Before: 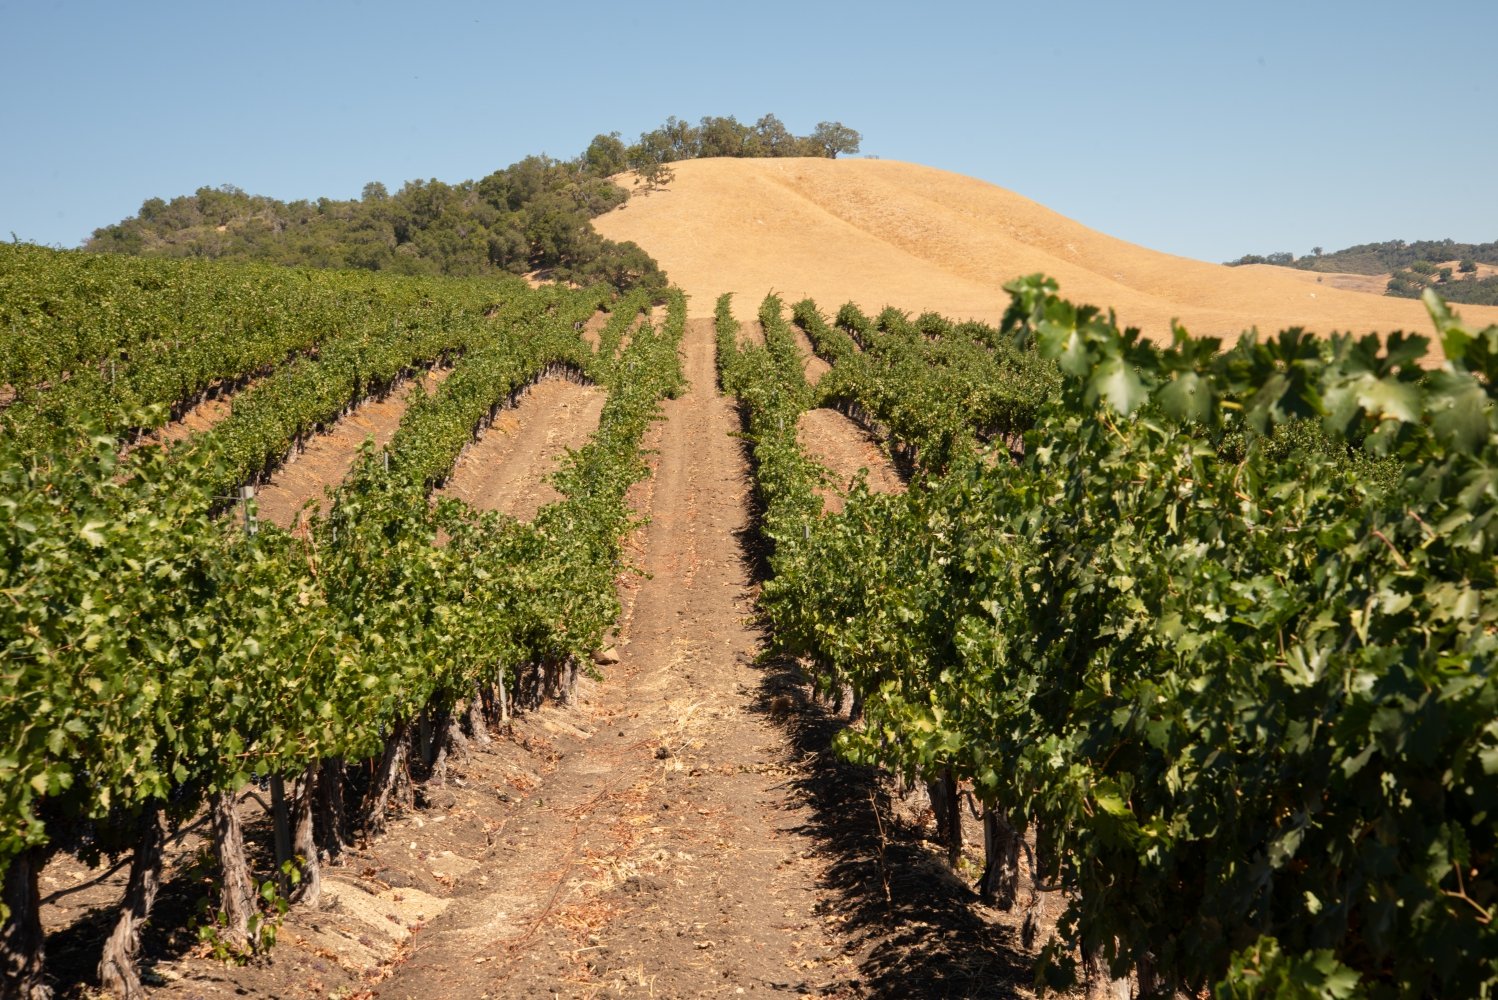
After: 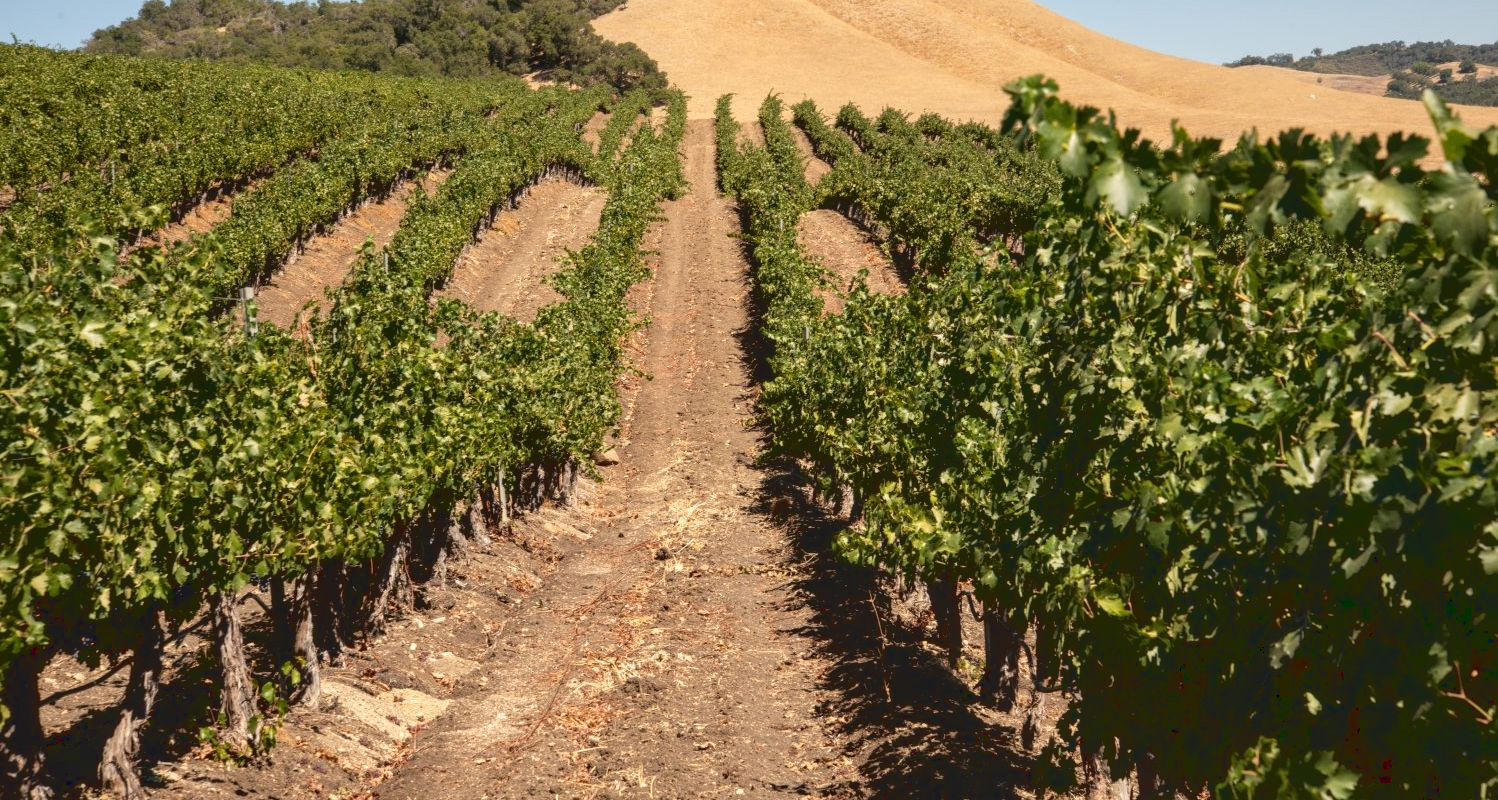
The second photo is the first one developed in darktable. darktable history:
crop and rotate: top 19.998%
local contrast: on, module defaults
tone curve: curves: ch0 [(0.122, 0.111) (1, 1)]
